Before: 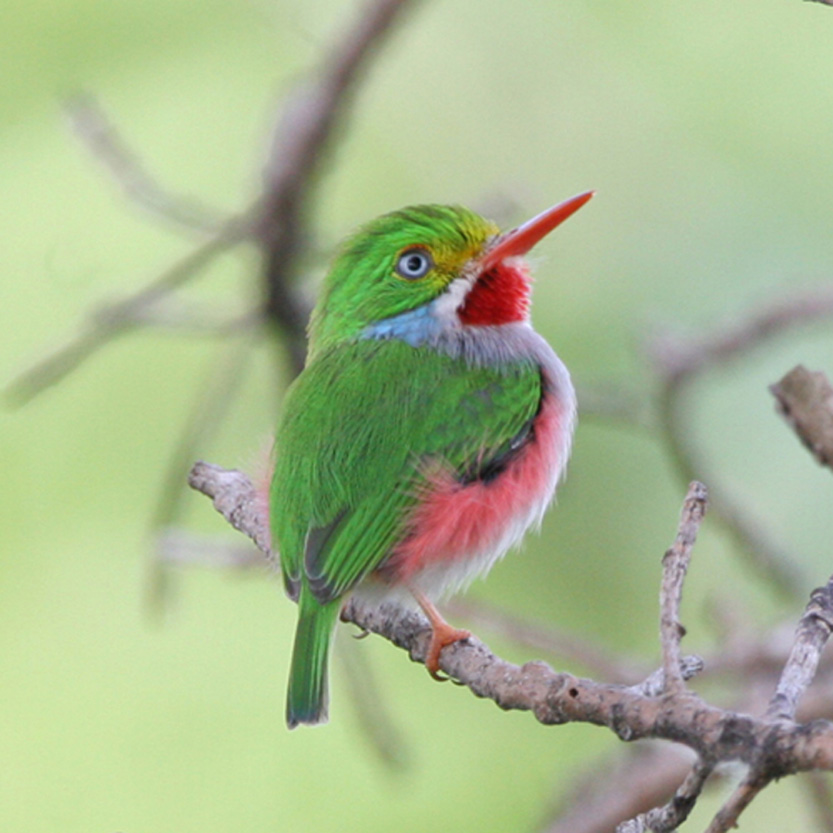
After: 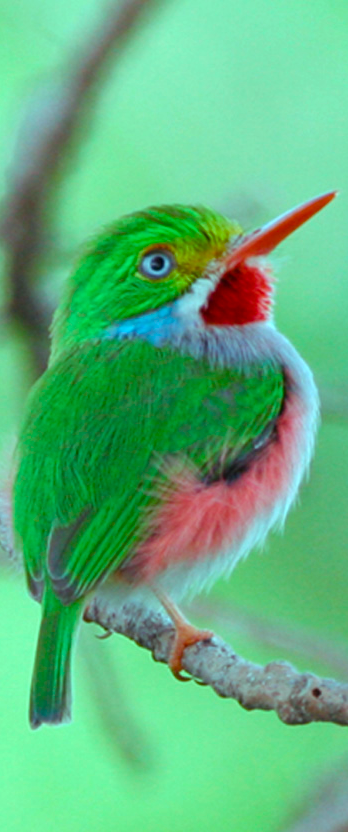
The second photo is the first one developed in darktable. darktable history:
crop: left 30.946%, right 27.166%
color balance rgb: highlights gain › chroma 7.373%, highlights gain › hue 183.14°, perceptual saturation grading › global saturation 20%, perceptual saturation grading › highlights -25.453%, perceptual saturation grading › shadows 24.943%, global vibrance 20%
